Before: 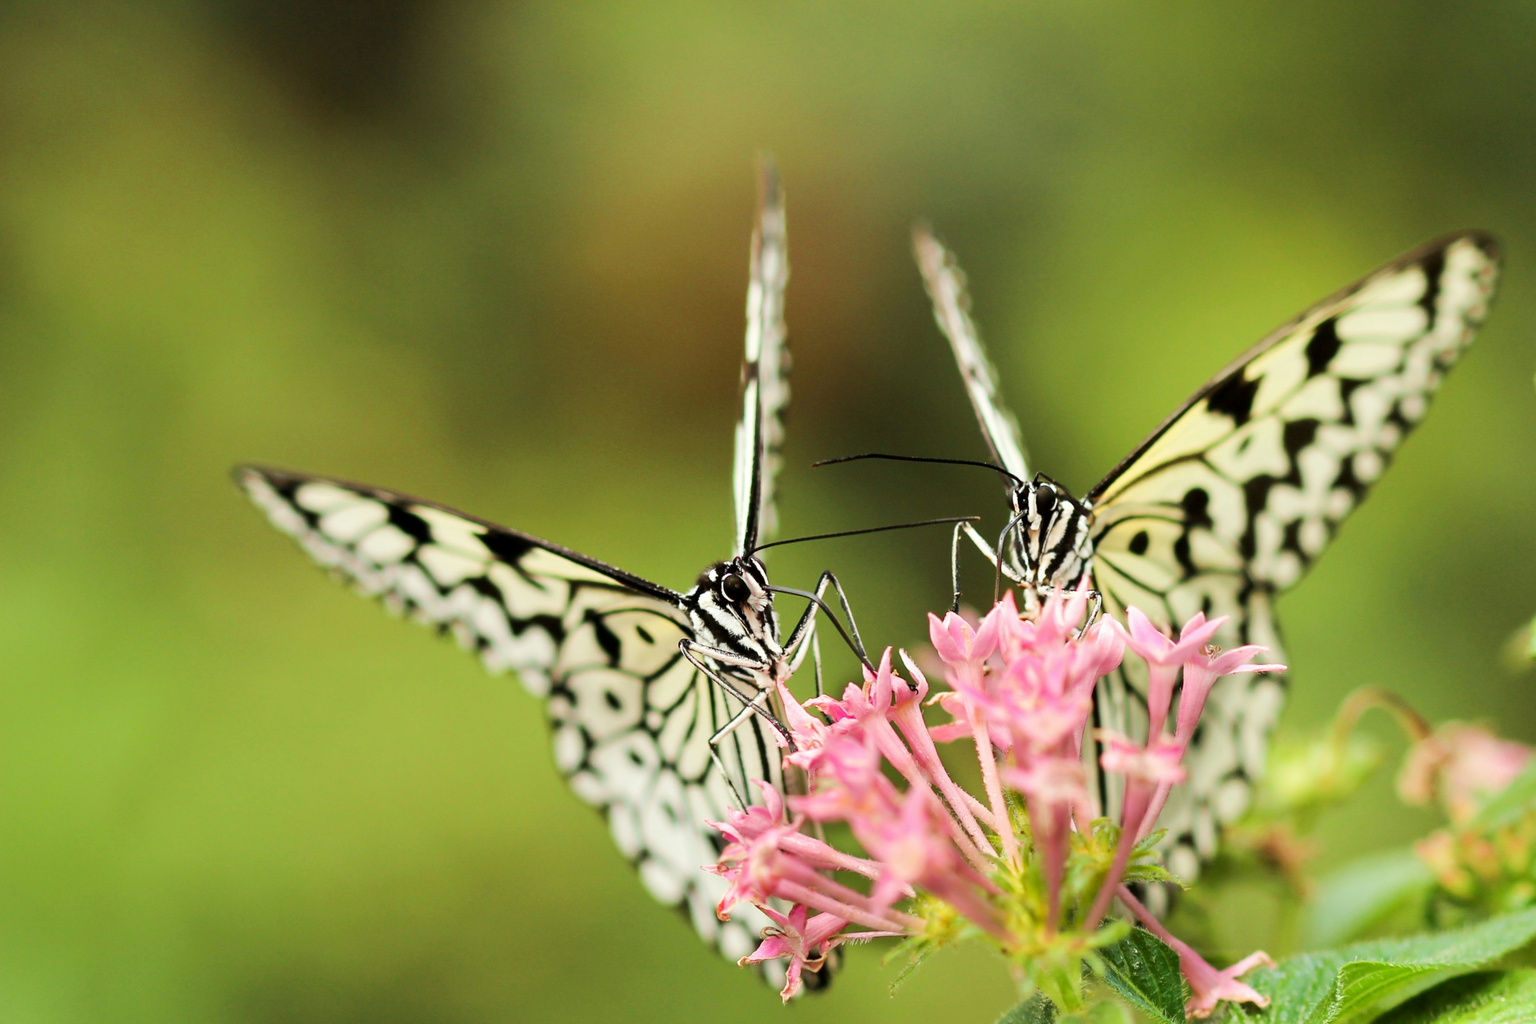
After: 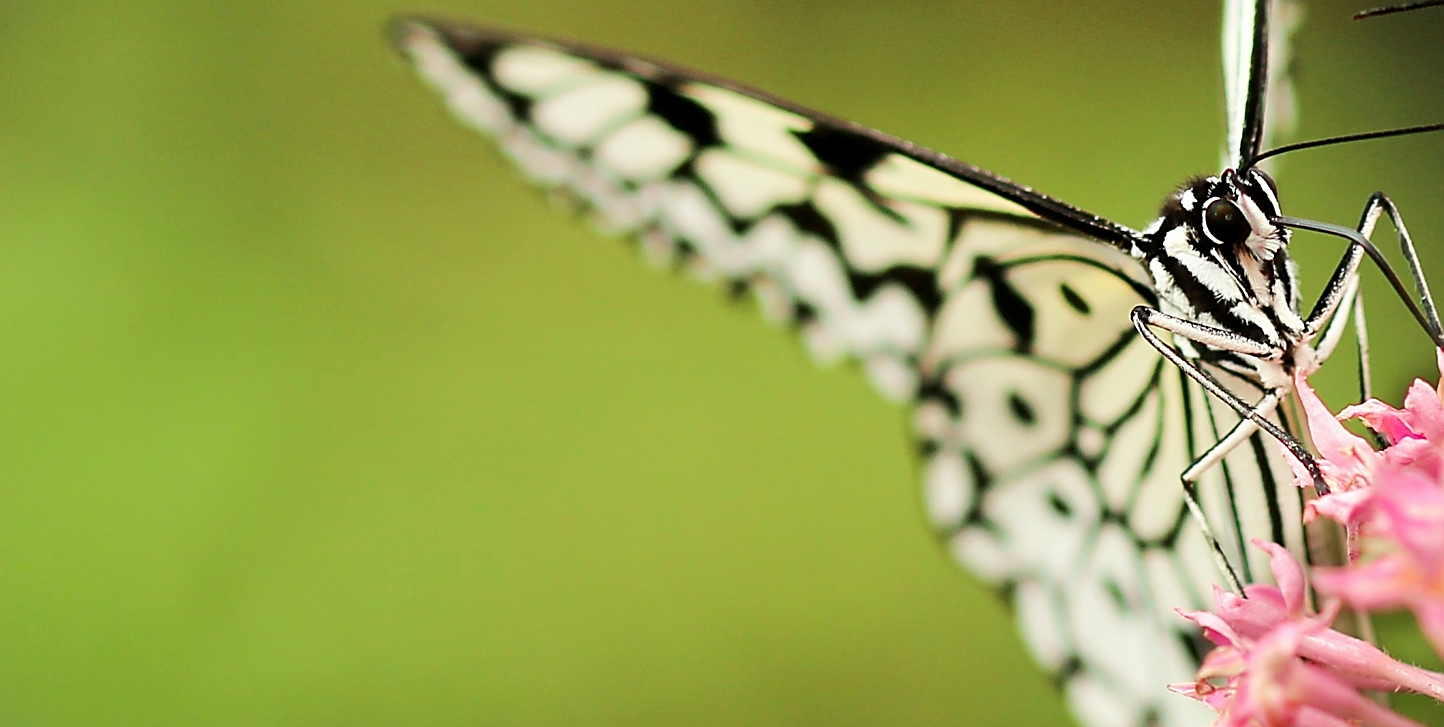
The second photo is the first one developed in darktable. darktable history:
vignetting: fall-off start 97.28%, fall-off radius 79%, brightness -0.462, saturation -0.3, width/height ratio 1.114, dithering 8-bit output, unbound false
crop: top 44.483%, right 43.593%, bottom 12.892%
sharpen: radius 1.4, amount 1.25, threshold 0.7
